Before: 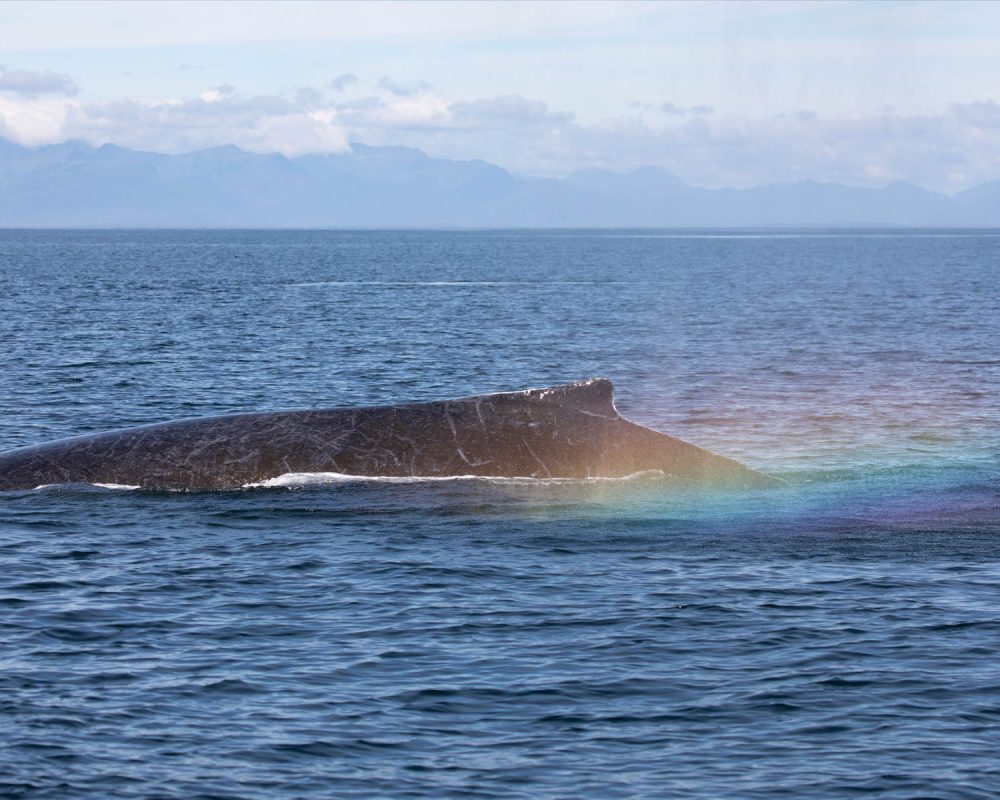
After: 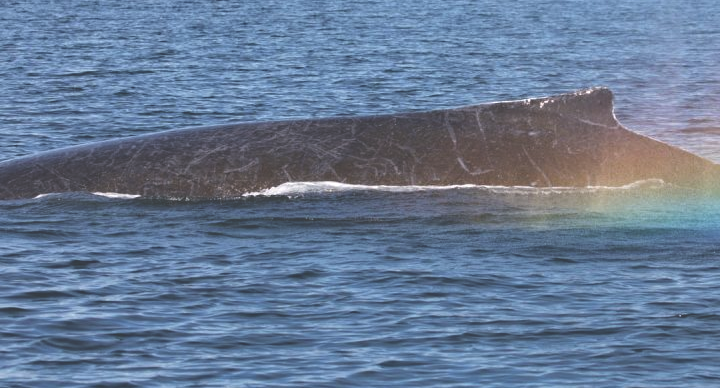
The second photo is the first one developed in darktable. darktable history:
exposure: black level correction -0.041, exposure 0.064 EV, compensate highlight preservation false
crop: top 36.498%, right 27.964%, bottom 14.995%
haze removal: strength 0.25, distance 0.25, compatibility mode true, adaptive false
